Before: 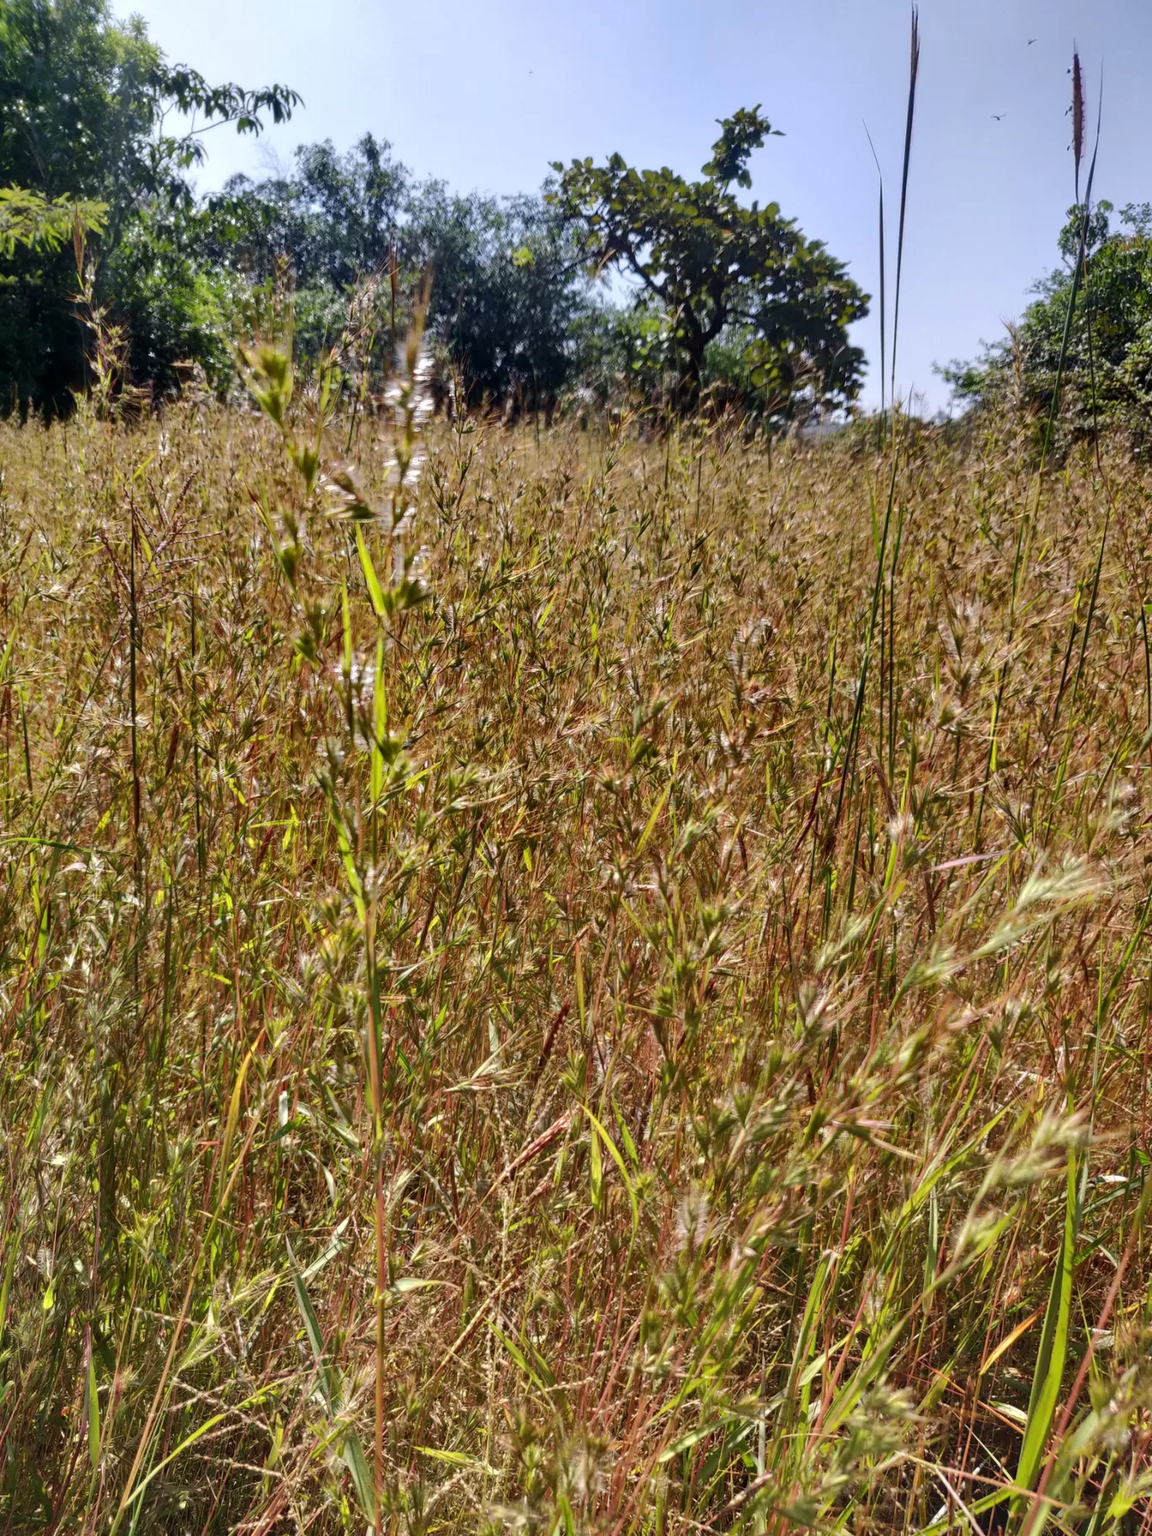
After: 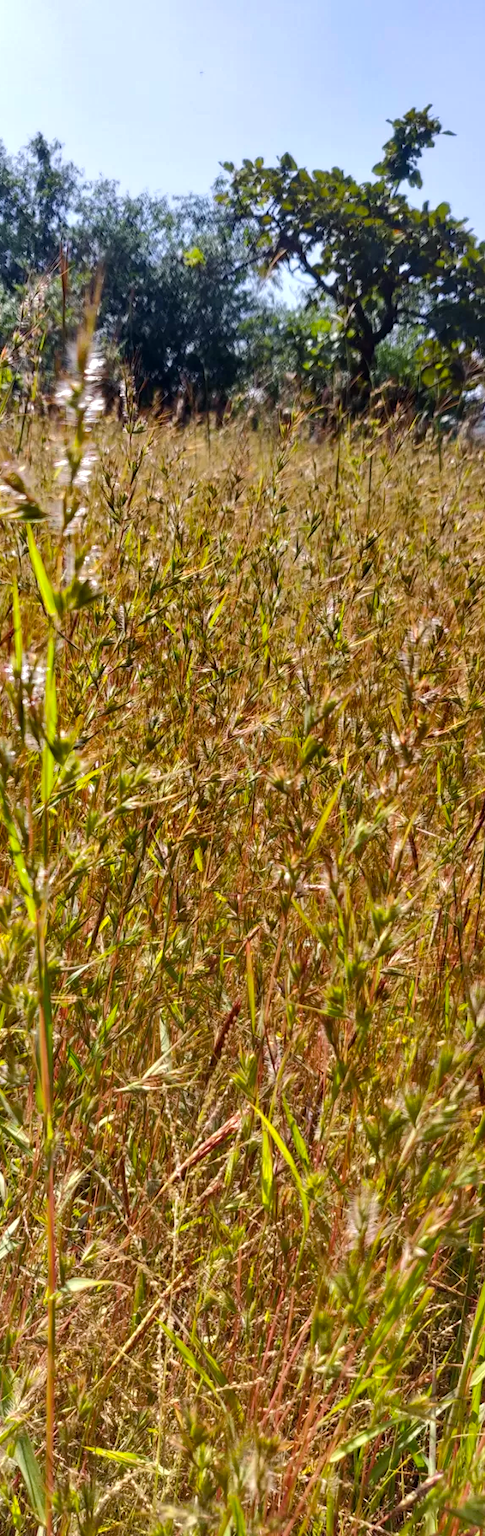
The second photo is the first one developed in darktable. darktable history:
exposure: exposure 0.191 EV, compensate highlight preservation false
crop: left 28.583%, right 29.231%
color balance rgb: perceptual saturation grading › global saturation 20%, global vibrance 10%
